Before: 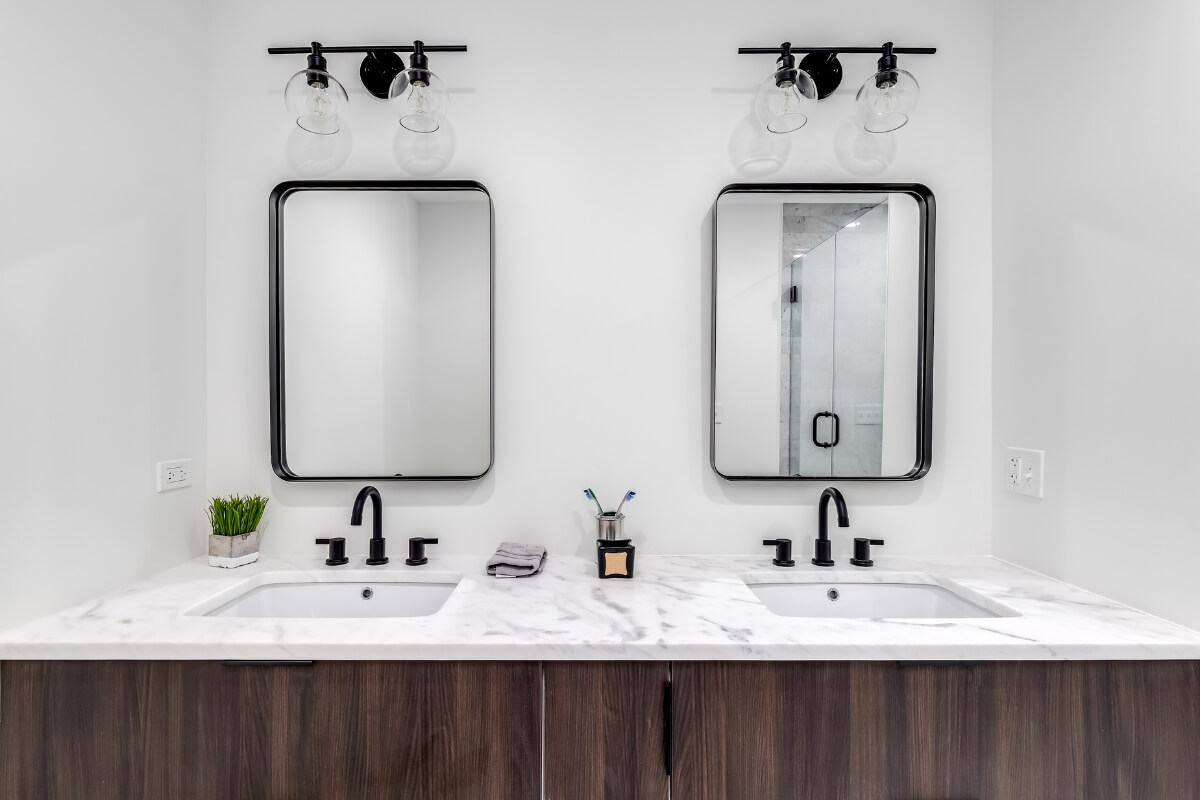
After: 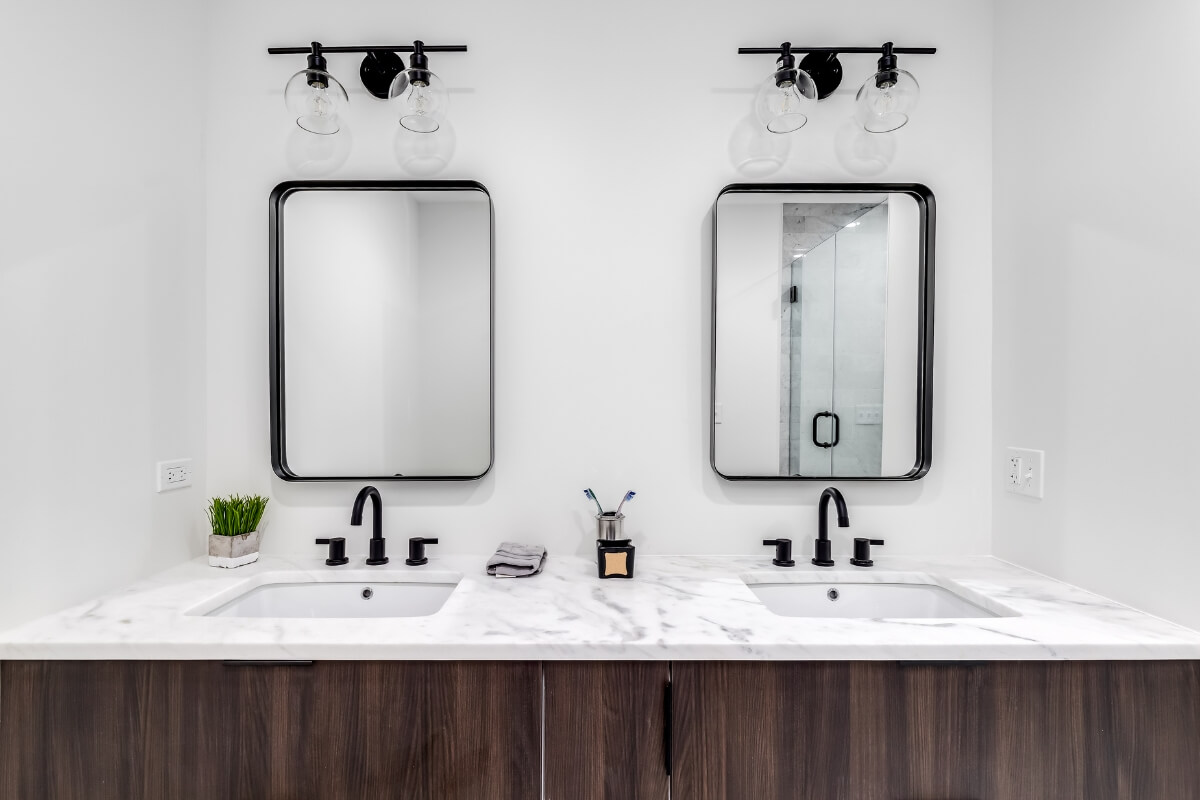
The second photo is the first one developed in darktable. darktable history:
tone curve: curves: ch0 [(0, 0) (0.266, 0.247) (0.741, 0.751) (1, 1)], color space Lab, independent channels, preserve colors none
